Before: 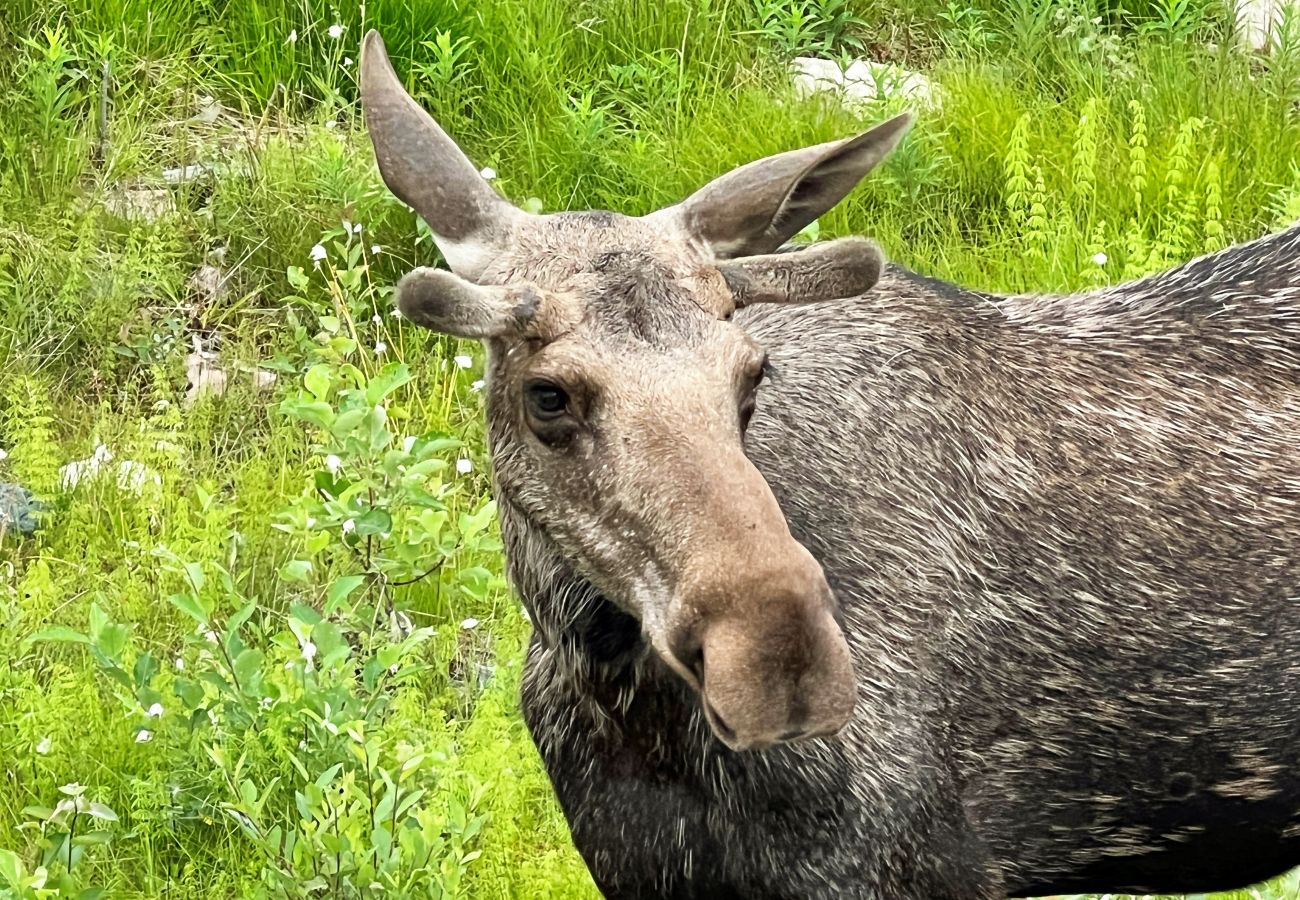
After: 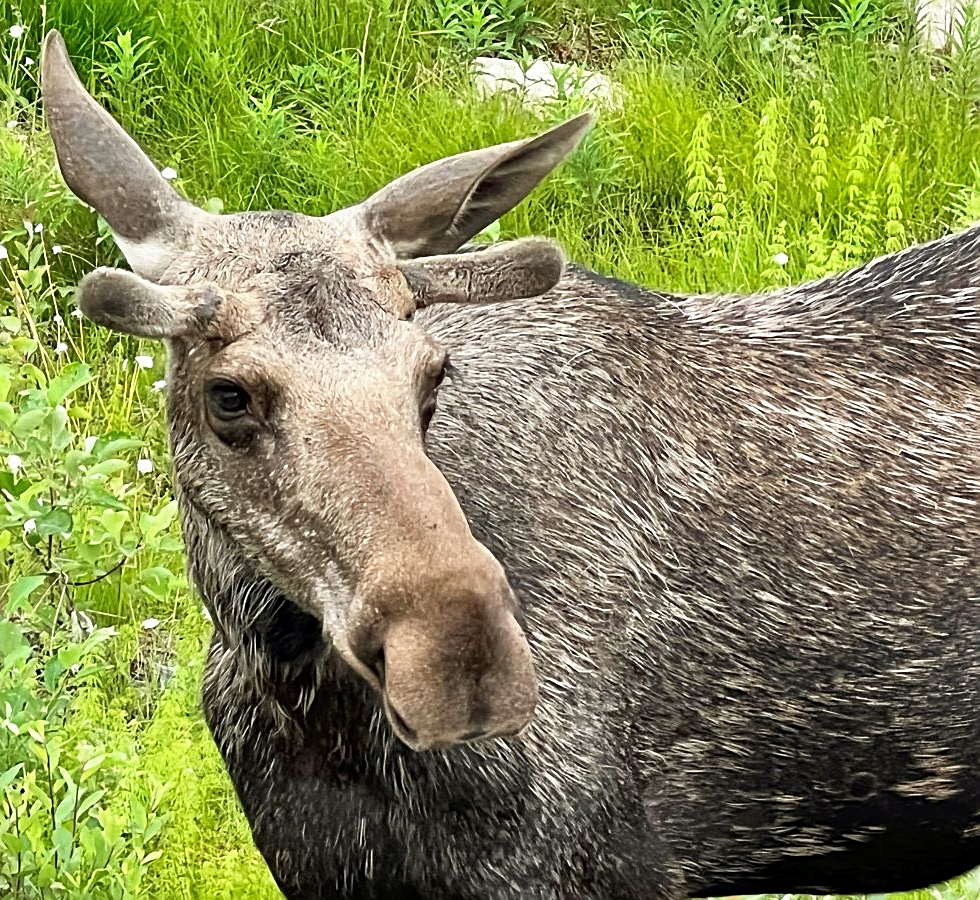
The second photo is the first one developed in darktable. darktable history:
crop and rotate: left 24.614%
sharpen: on, module defaults
